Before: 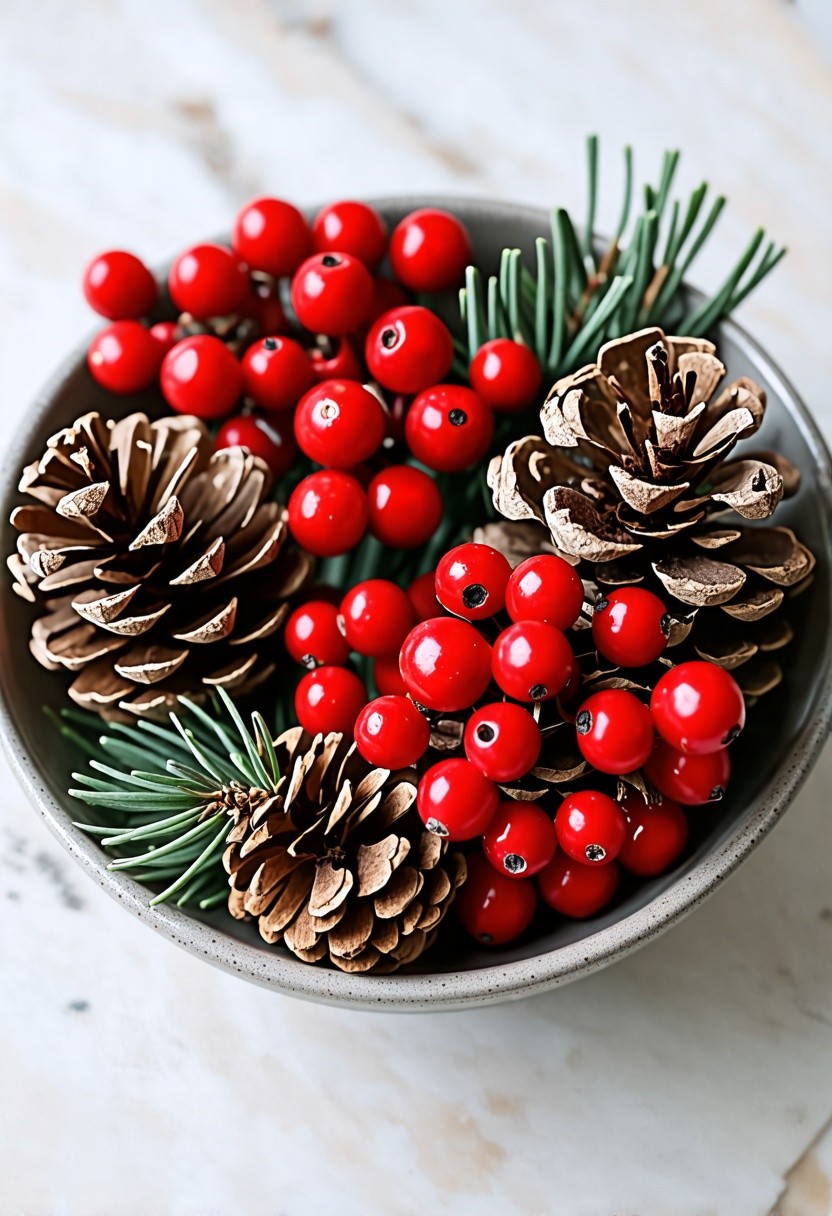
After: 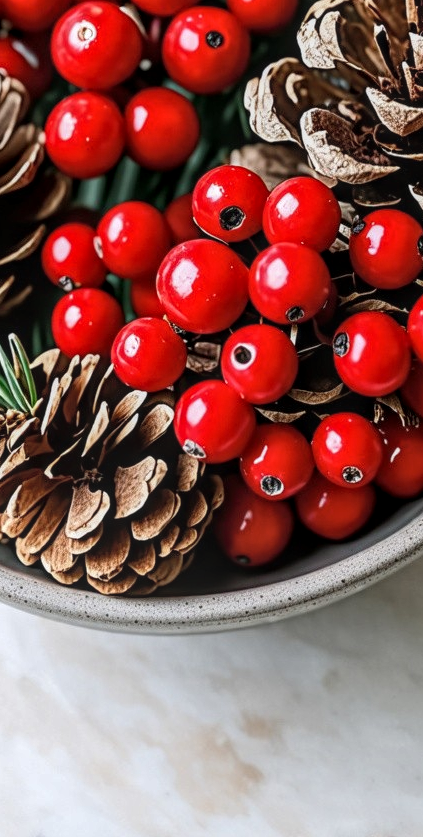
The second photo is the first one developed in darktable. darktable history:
local contrast: highlights 74%, shadows 55%, detail 176%, midtone range 0.207
crop and rotate: left 29.237%, top 31.152%, right 19.807%
